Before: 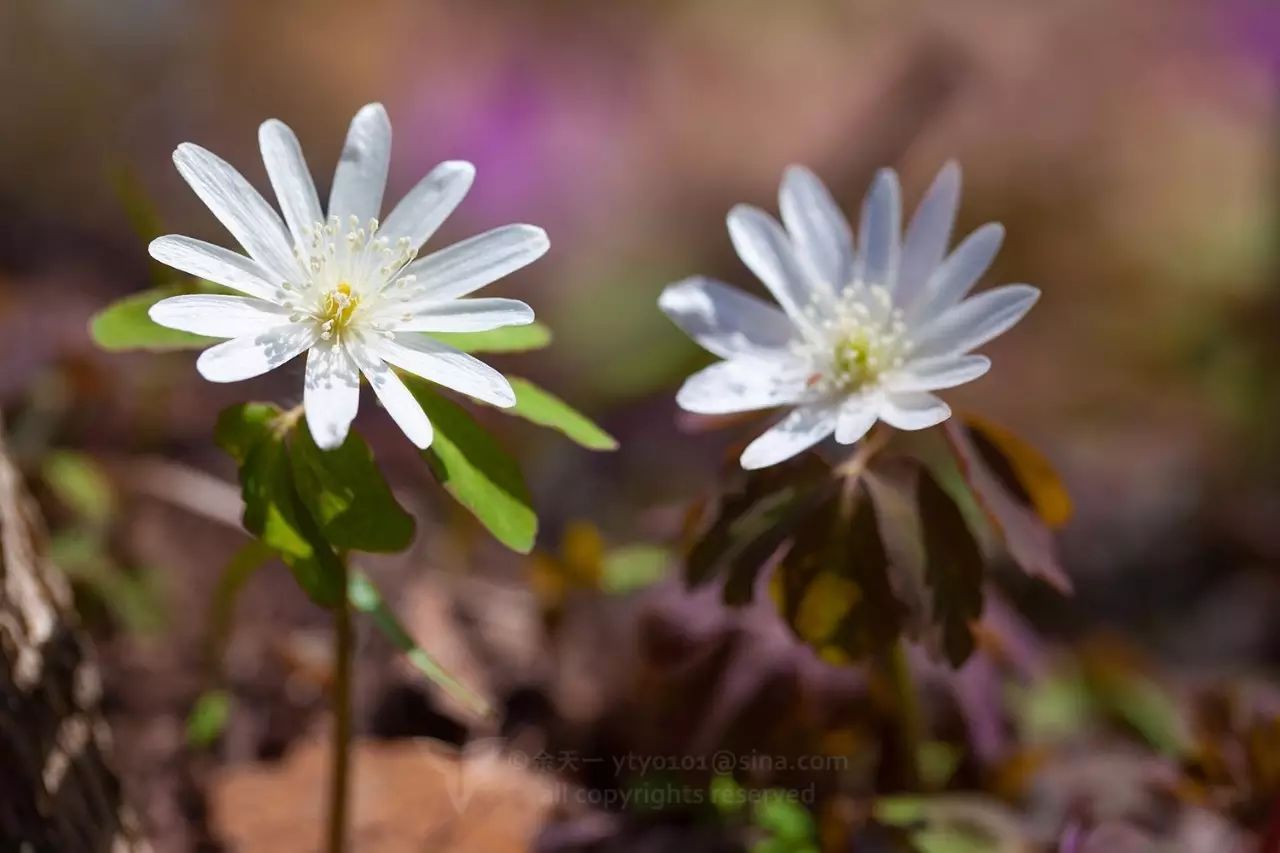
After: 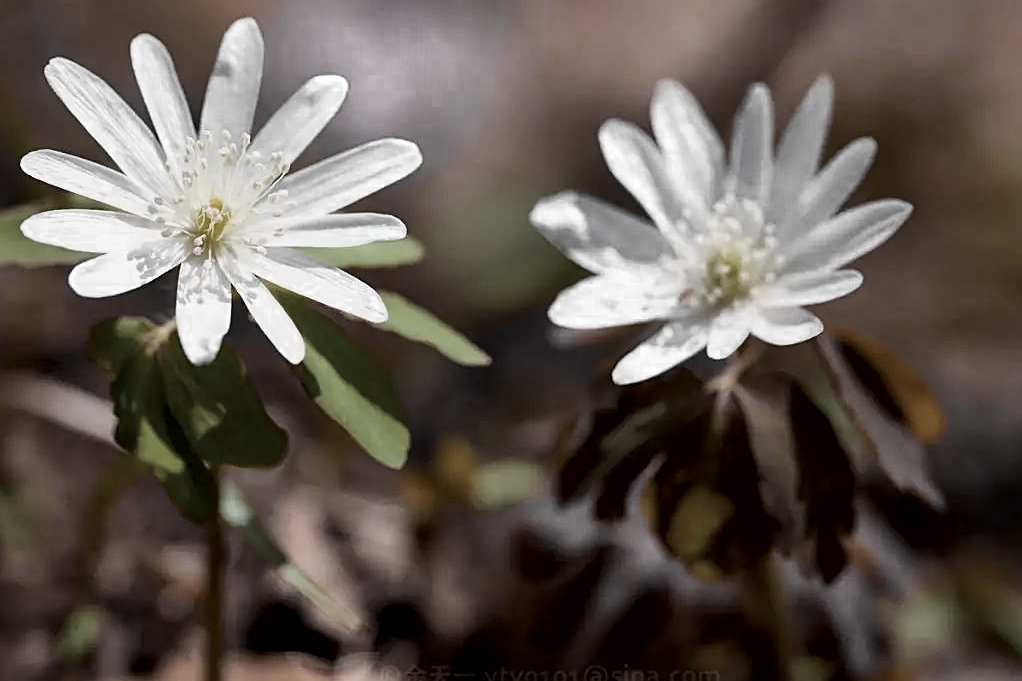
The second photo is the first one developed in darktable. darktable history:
crop and rotate: left 10.071%, top 10.071%, right 10.02%, bottom 10.02%
color correction: highlights a* 0.816, highlights b* 2.78, saturation 1.1
color zones: curves: ch0 [(0, 0.613) (0.01, 0.613) (0.245, 0.448) (0.498, 0.529) (0.642, 0.665) (0.879, 0.777) (0.99, 0.613)]; ch1 [(0, 0.035) (0.121, 0.189) (0.259, 0.197) (0.415, 0.061) (0.589, 0.022) (0.732, 0.022) (0.857, 0.026) (0.991, 0.053)]
local contrast: mode bilateral grid, contrast 20, coarseness 50, detail 141%, midtone range 0.2
sharpen: on, module defaults
contrast brightness saturation: contrast 0.13, brightness -0.05, saturation 0.16
filmic rgb: black relative exposure -11.35 EV, white relative exposure 3.22 EV, hardness 6.76, color science v6 (2022)
